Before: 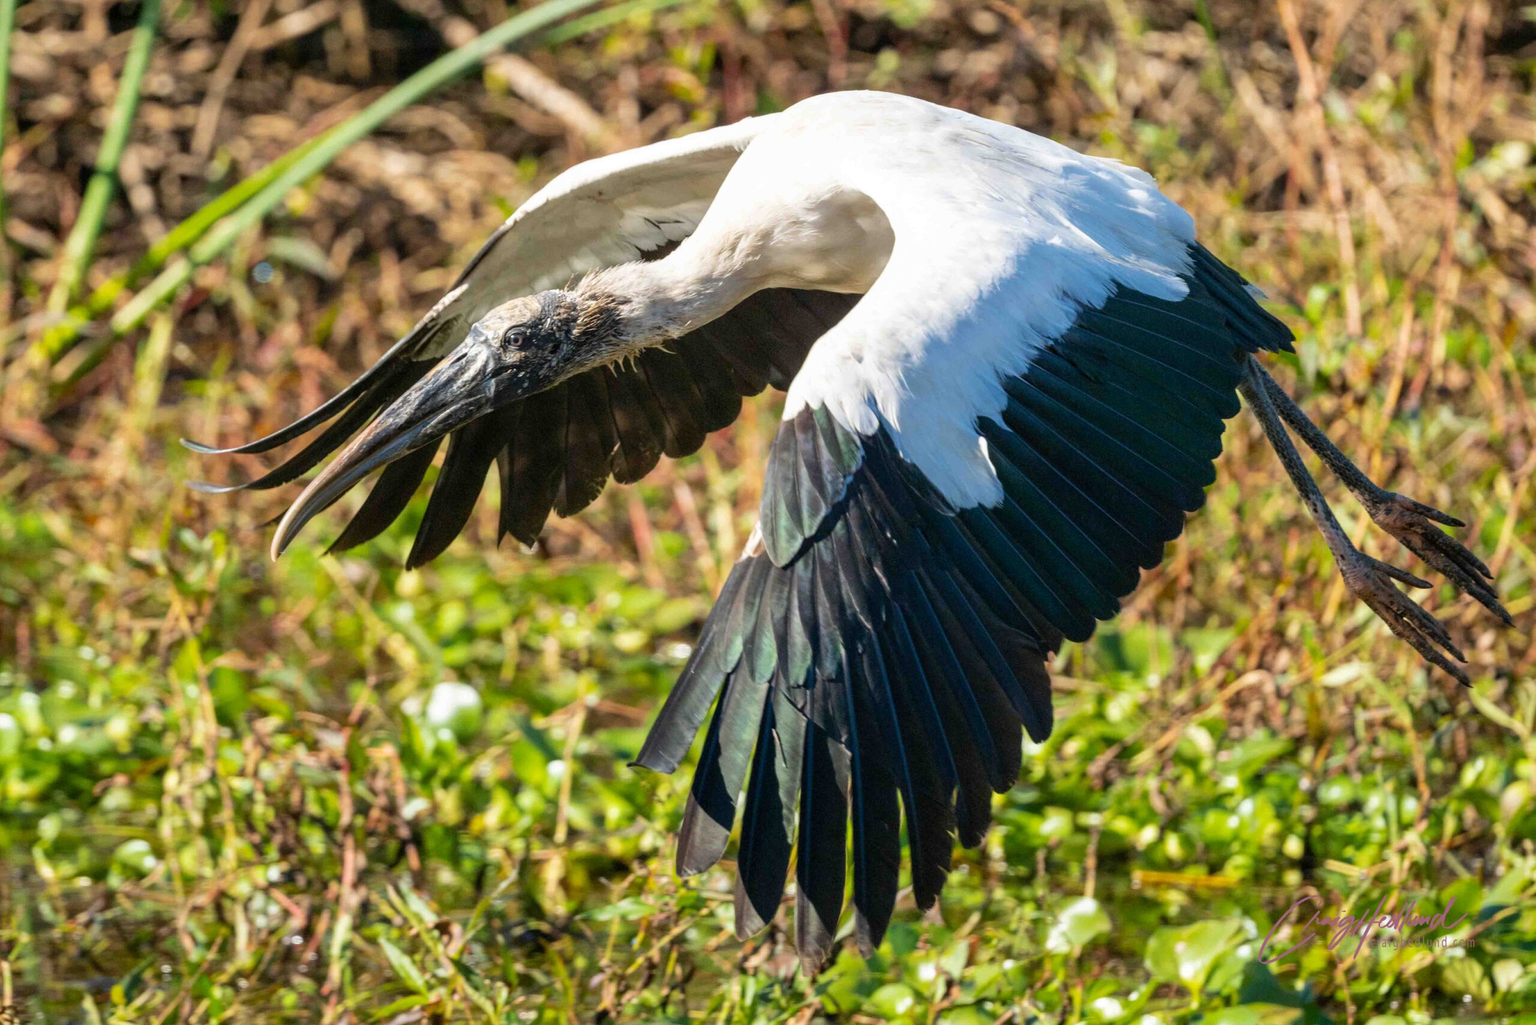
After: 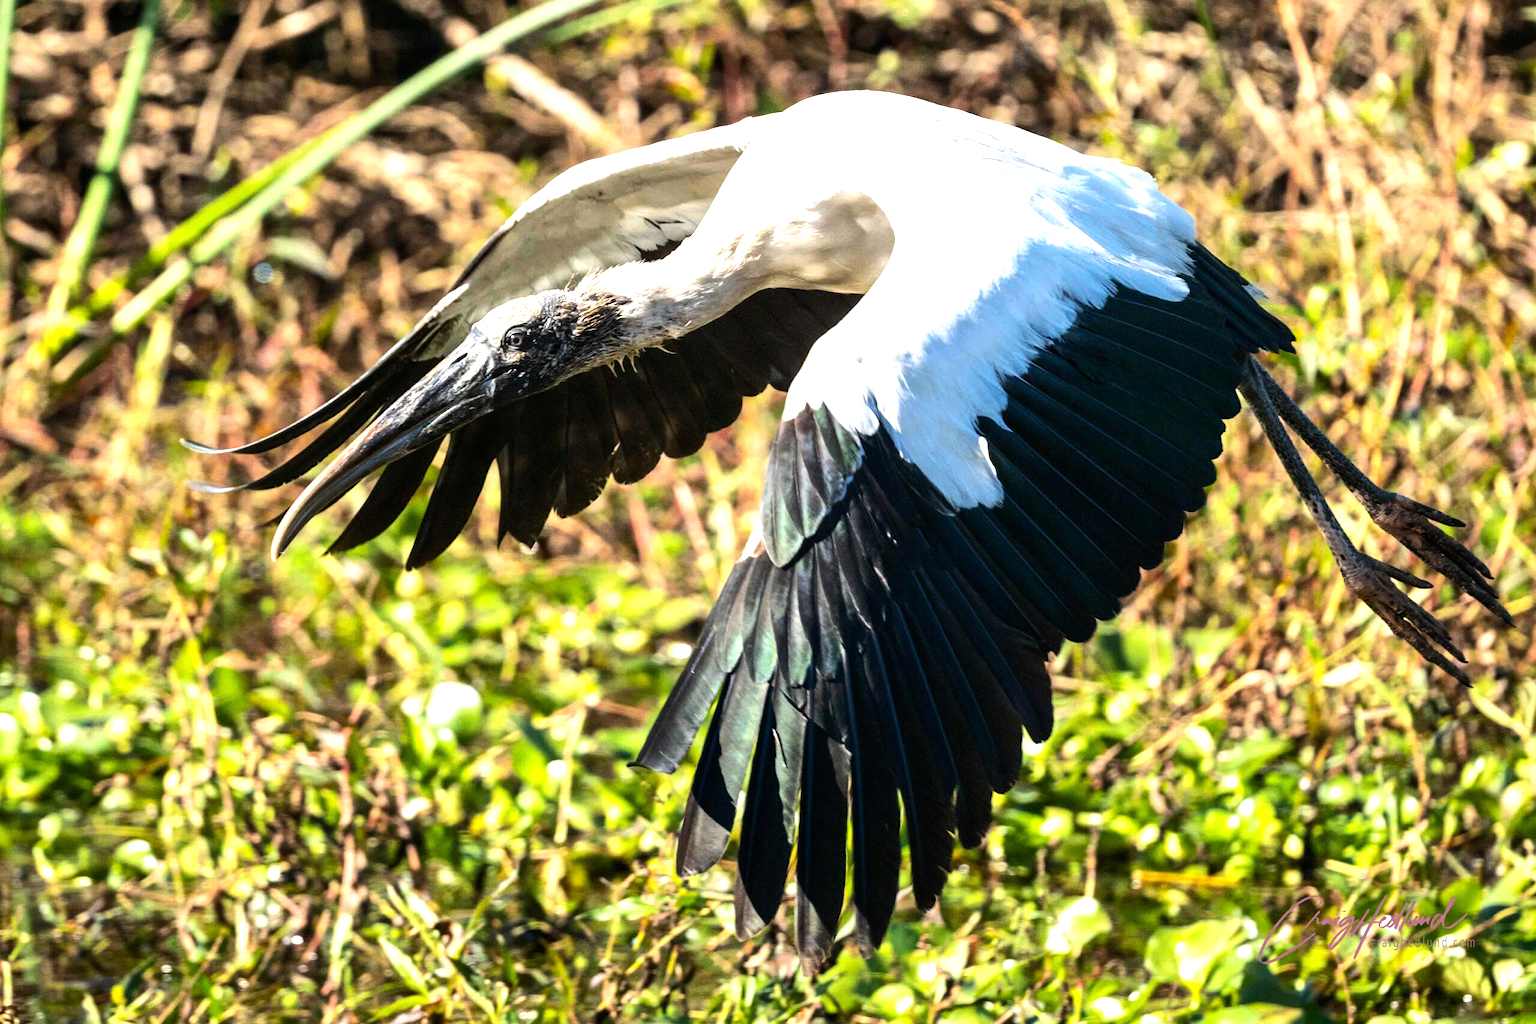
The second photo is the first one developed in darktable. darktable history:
tone equalizer: -8 EV -1.09 EV, -7 EV -0.991 EV, -6 EV -0.901 EV, -5 EV -0.539 EV, -3 EV 0.61 EV, -2 EV 0.878 EV, -1 EV 1 EV, +0 EV 1.08 EV, edges refinement/feathering 500, mask exposure compensation -1.57 EV, preserve details no
